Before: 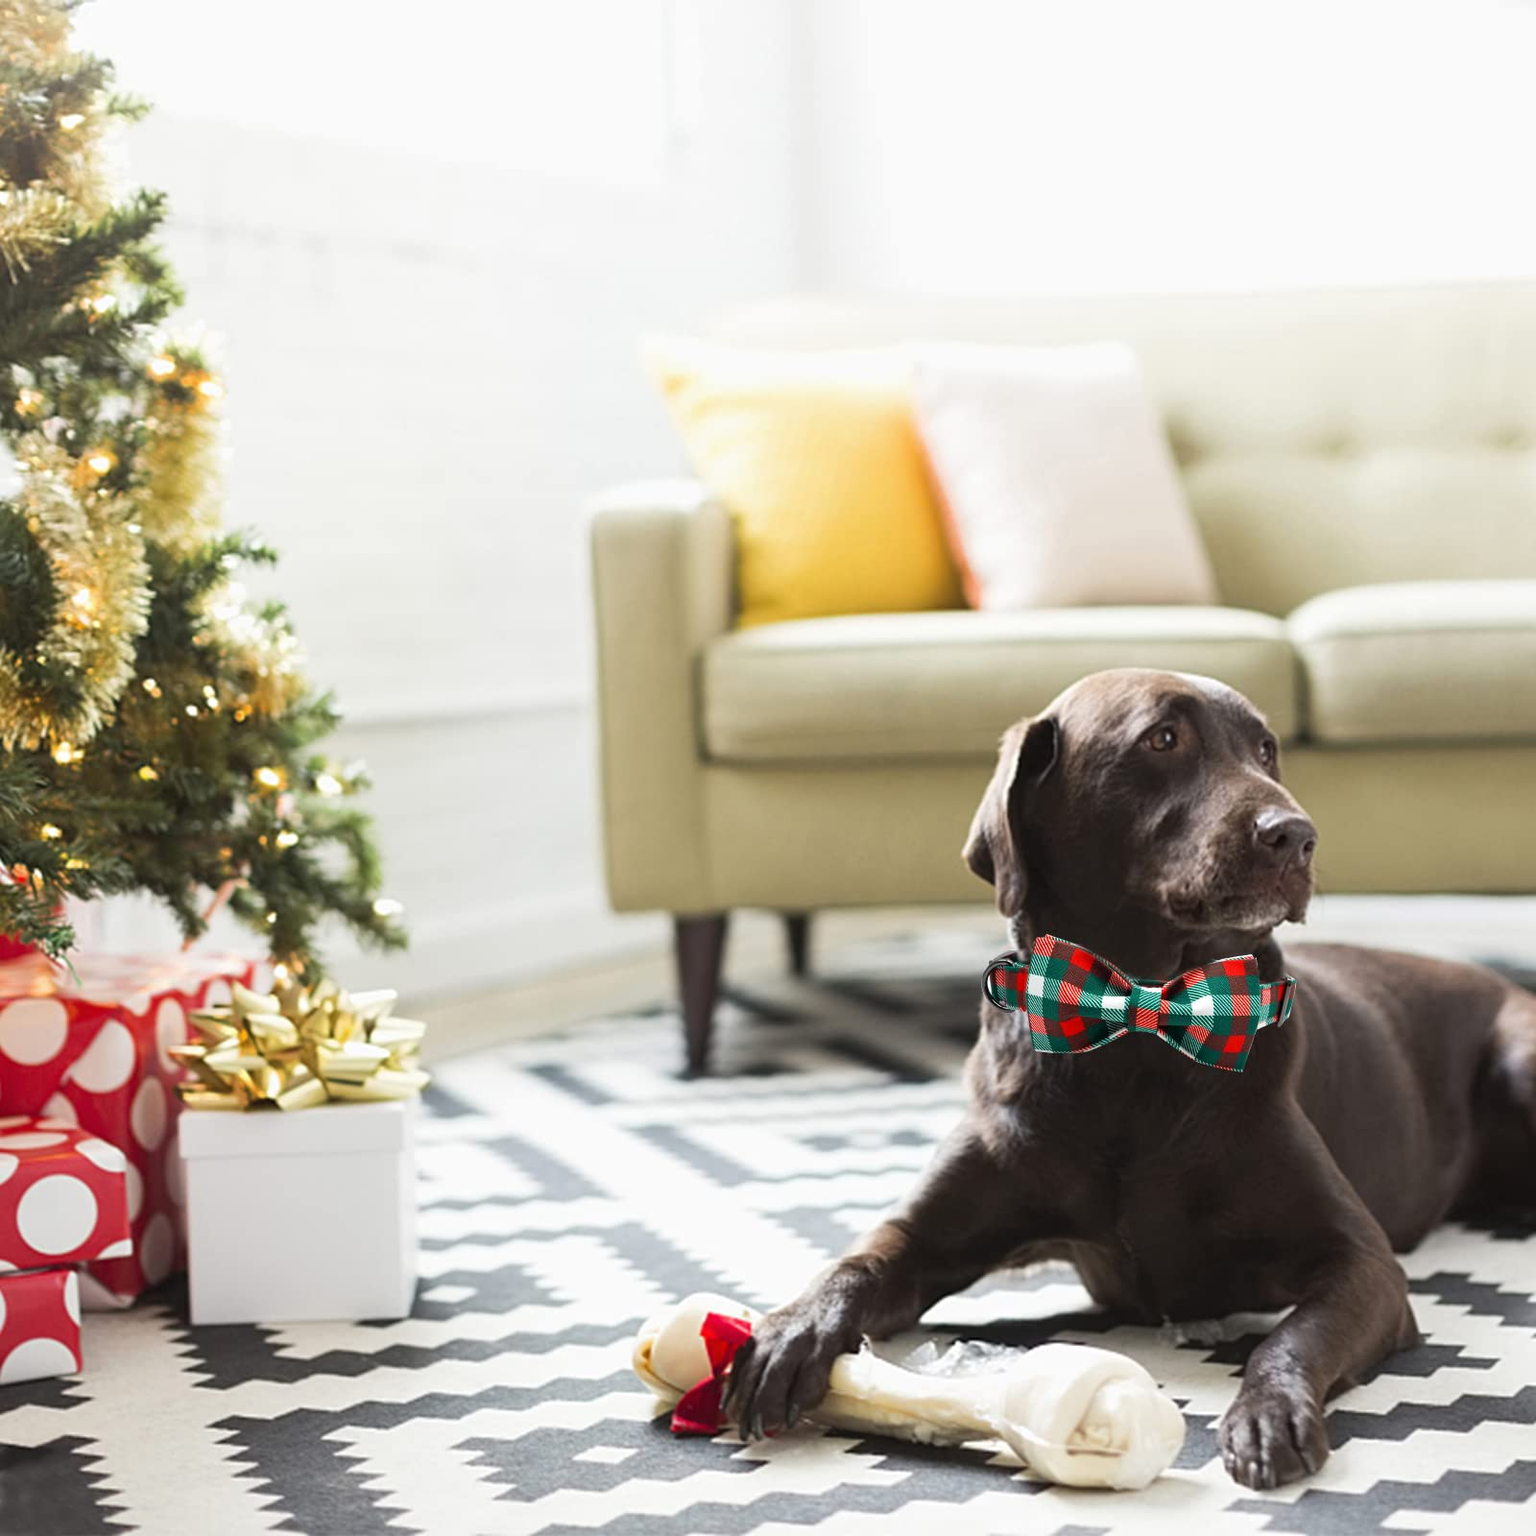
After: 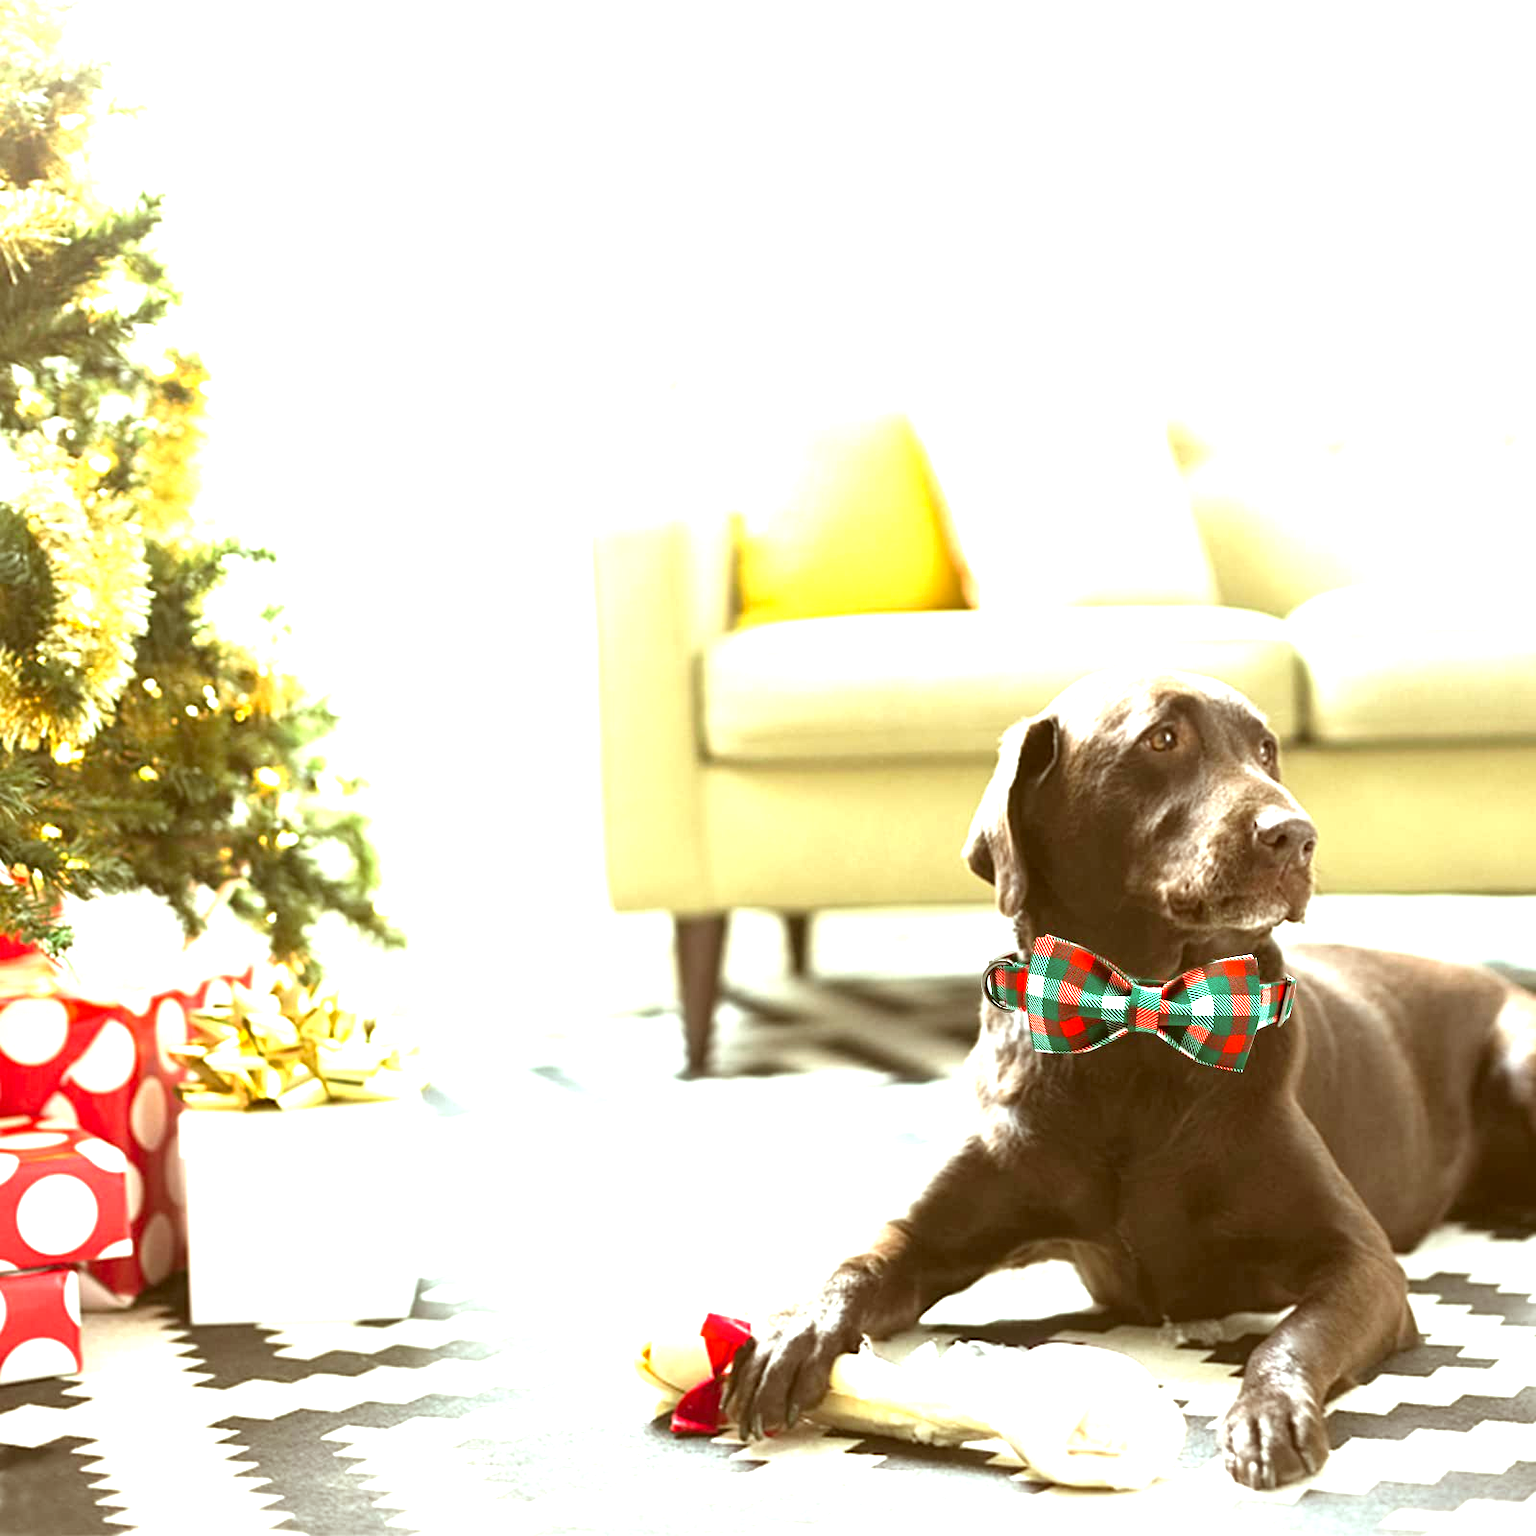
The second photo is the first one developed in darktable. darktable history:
color correction: highlights a* -5.42, highlights b* 9.8, shadows a* 9.85, shadows b* 24.67
exposure: exposure 1.52 EV, compensate highlight preservation false
